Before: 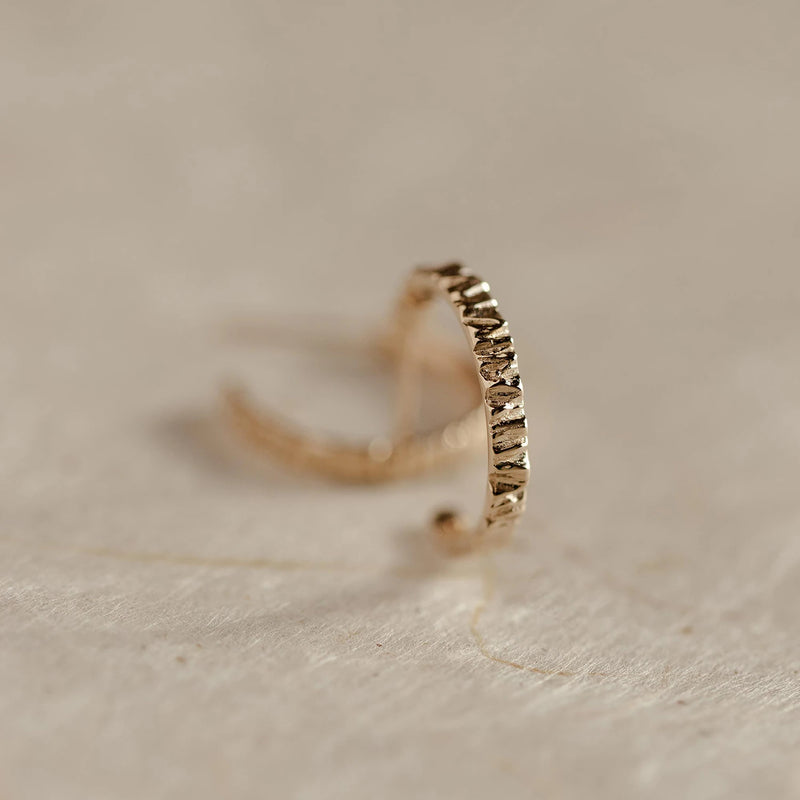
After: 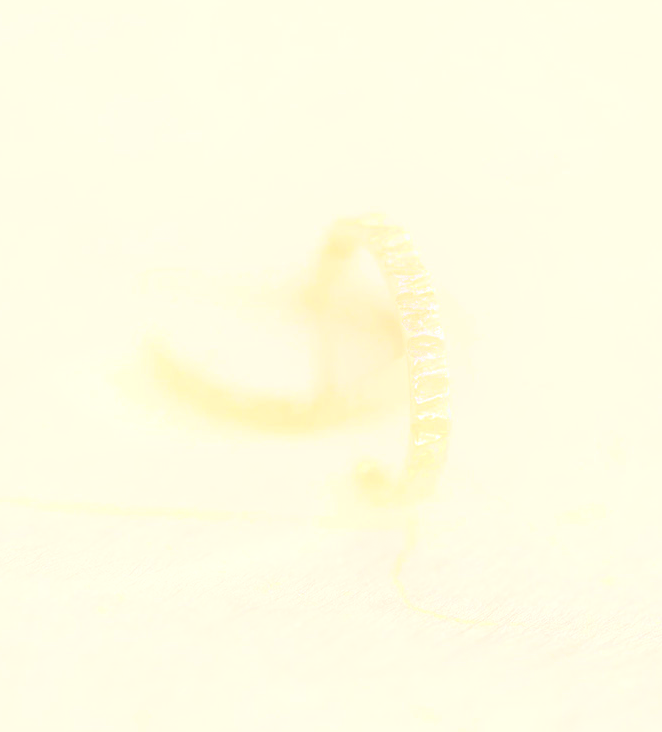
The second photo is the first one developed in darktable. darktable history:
crop: left 9.807%, top 6.259%, right 7.334%, bottom 2.177%
bloom: on, module defaults
grain: coarseness 0.09 ISO
sharpen: amount 0.2
exposure: exposure 1.16 EV, compensate exposure bias true, compensate highlight preservation false
